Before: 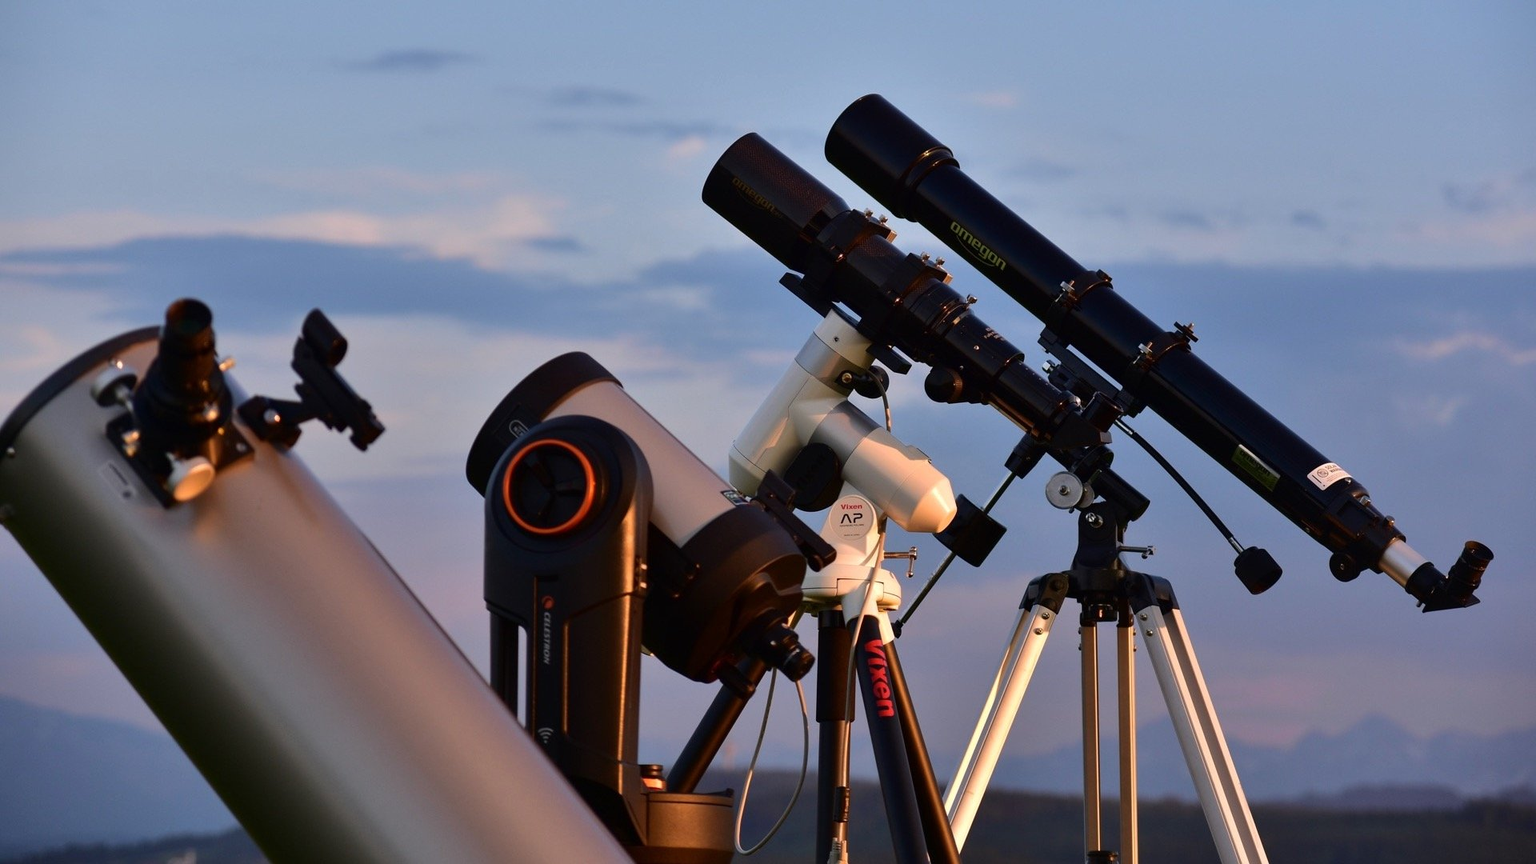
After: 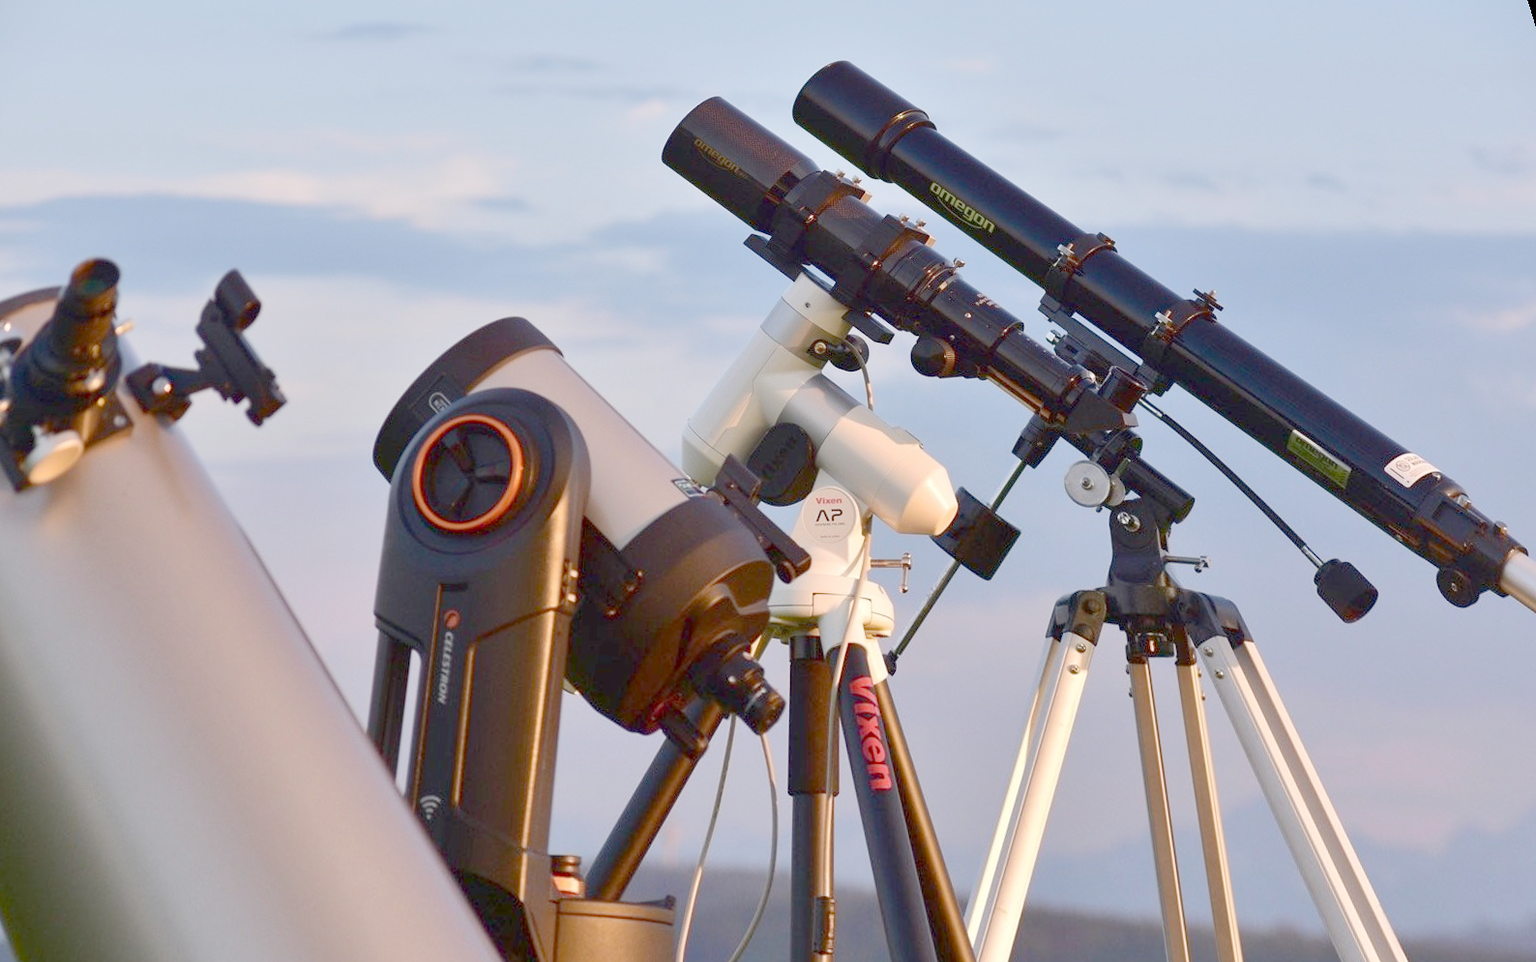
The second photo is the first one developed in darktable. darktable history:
rotate and perspective: rotation 0.72°, lens shift (vertical) -0.352, lens shift (horizontal) -0.051, crop left 0.152, crop right 0.859, crop top 0.019, crop bottom 0.964
crop: top 0.448%, right 0.264%, bottom 5.045%
